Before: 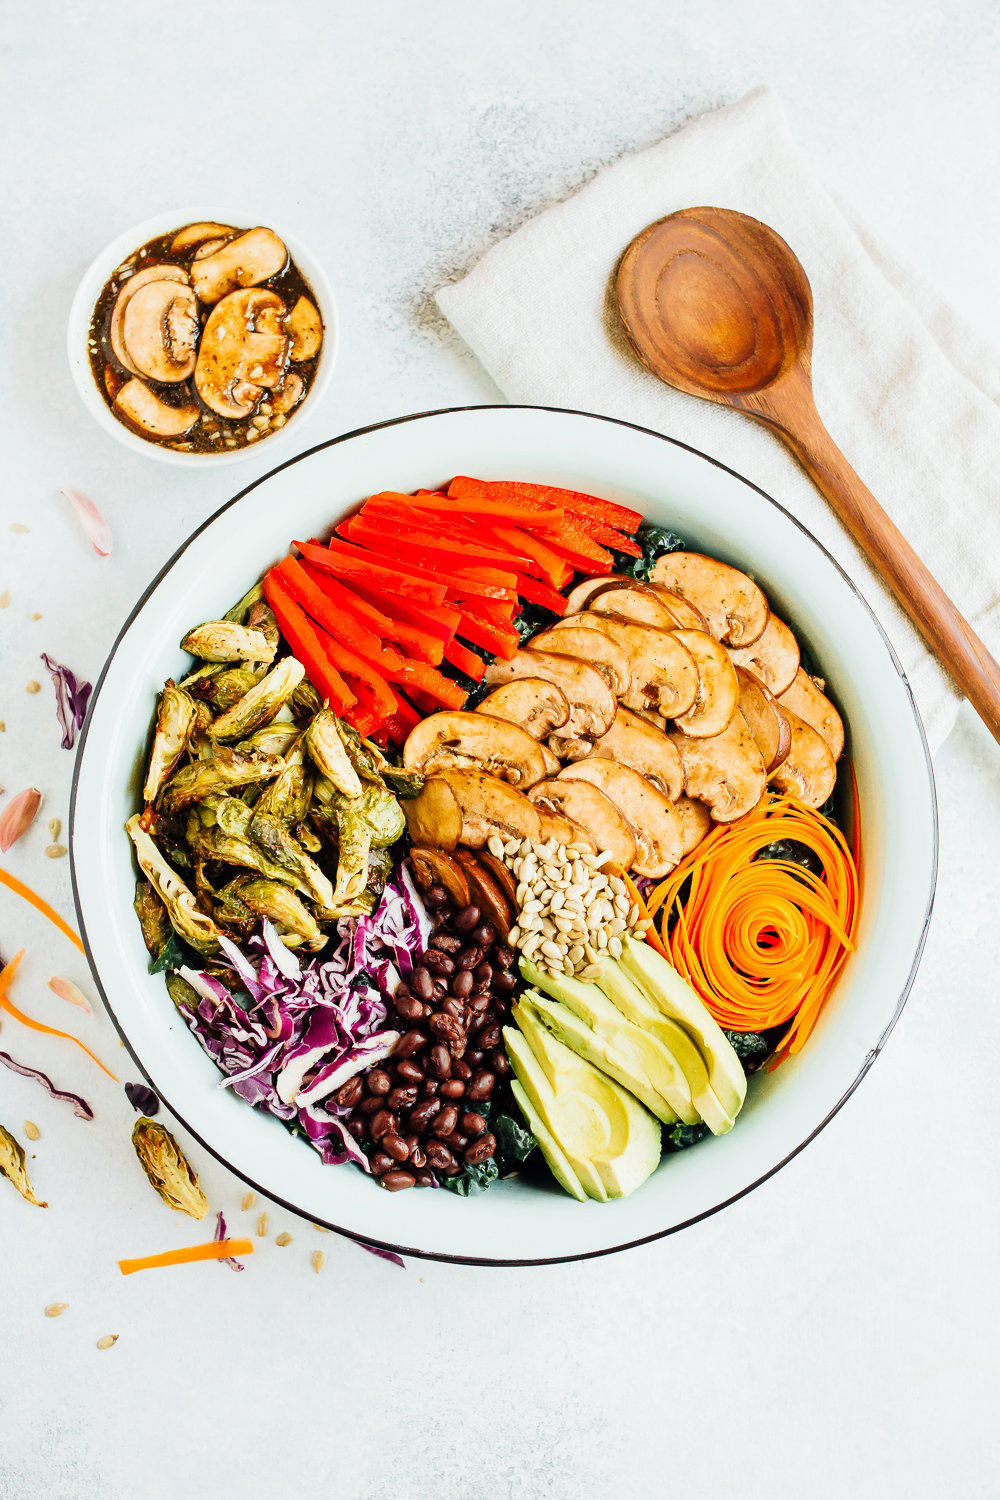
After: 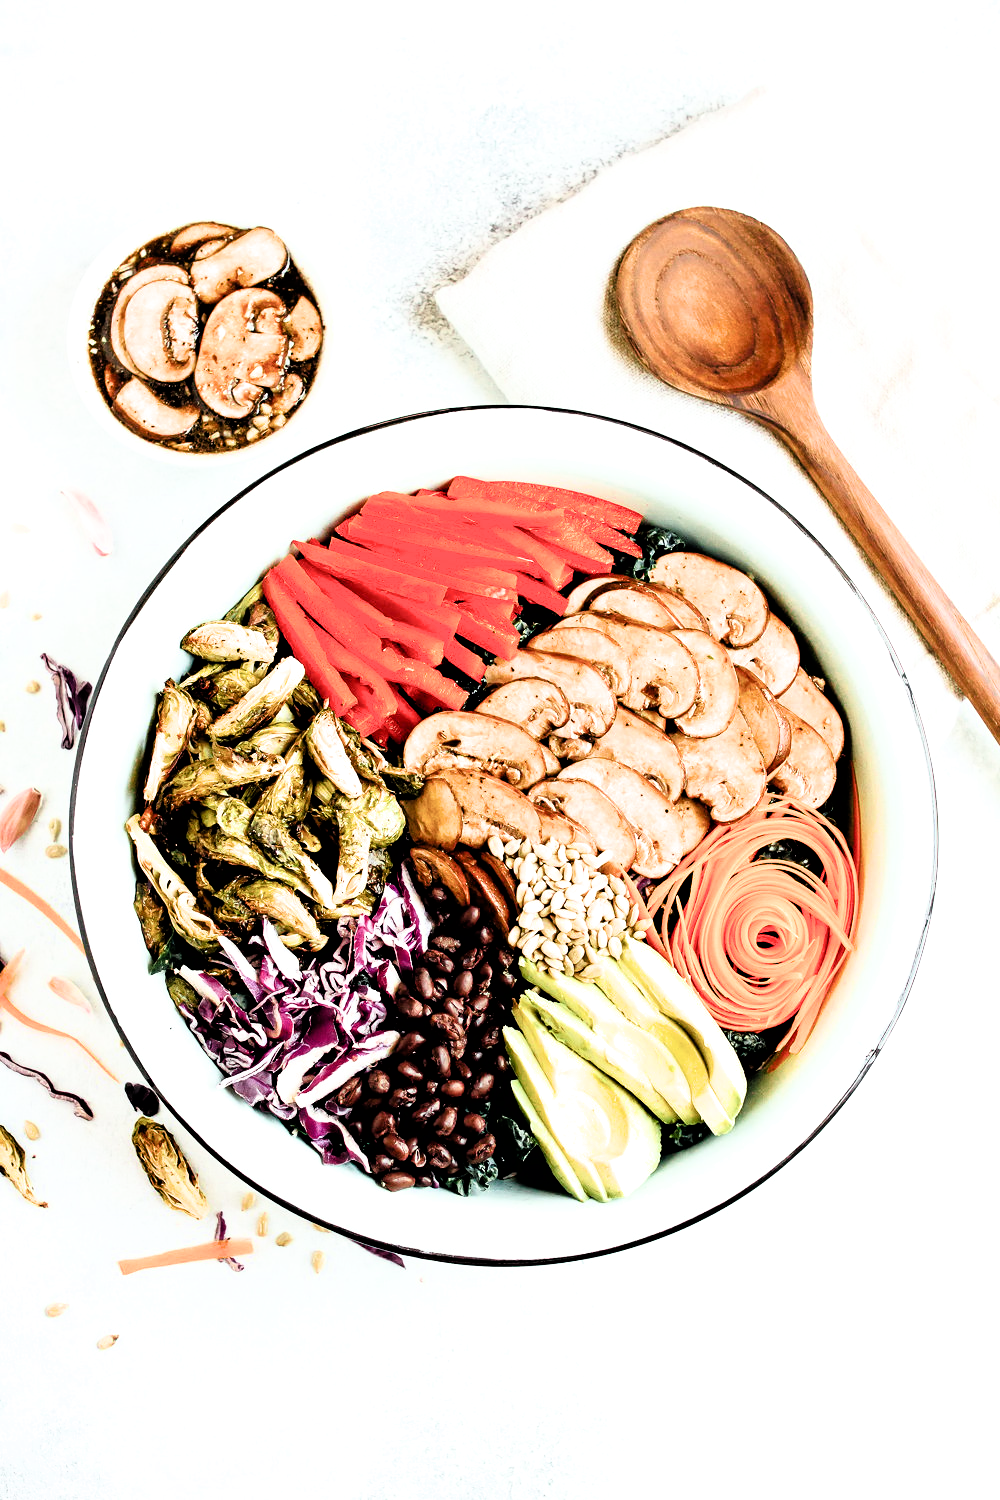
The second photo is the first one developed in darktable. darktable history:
color calibration: illuminant same as pipeline (D50), x 0.346, y 0.357, temperature 4997.55 K
filmic rgb: black relative exposure -3.62 EV, white relative exposure 2.15 EV, threshold 3.04 EV, hardness 3.62, enable highlight reconstruction true
